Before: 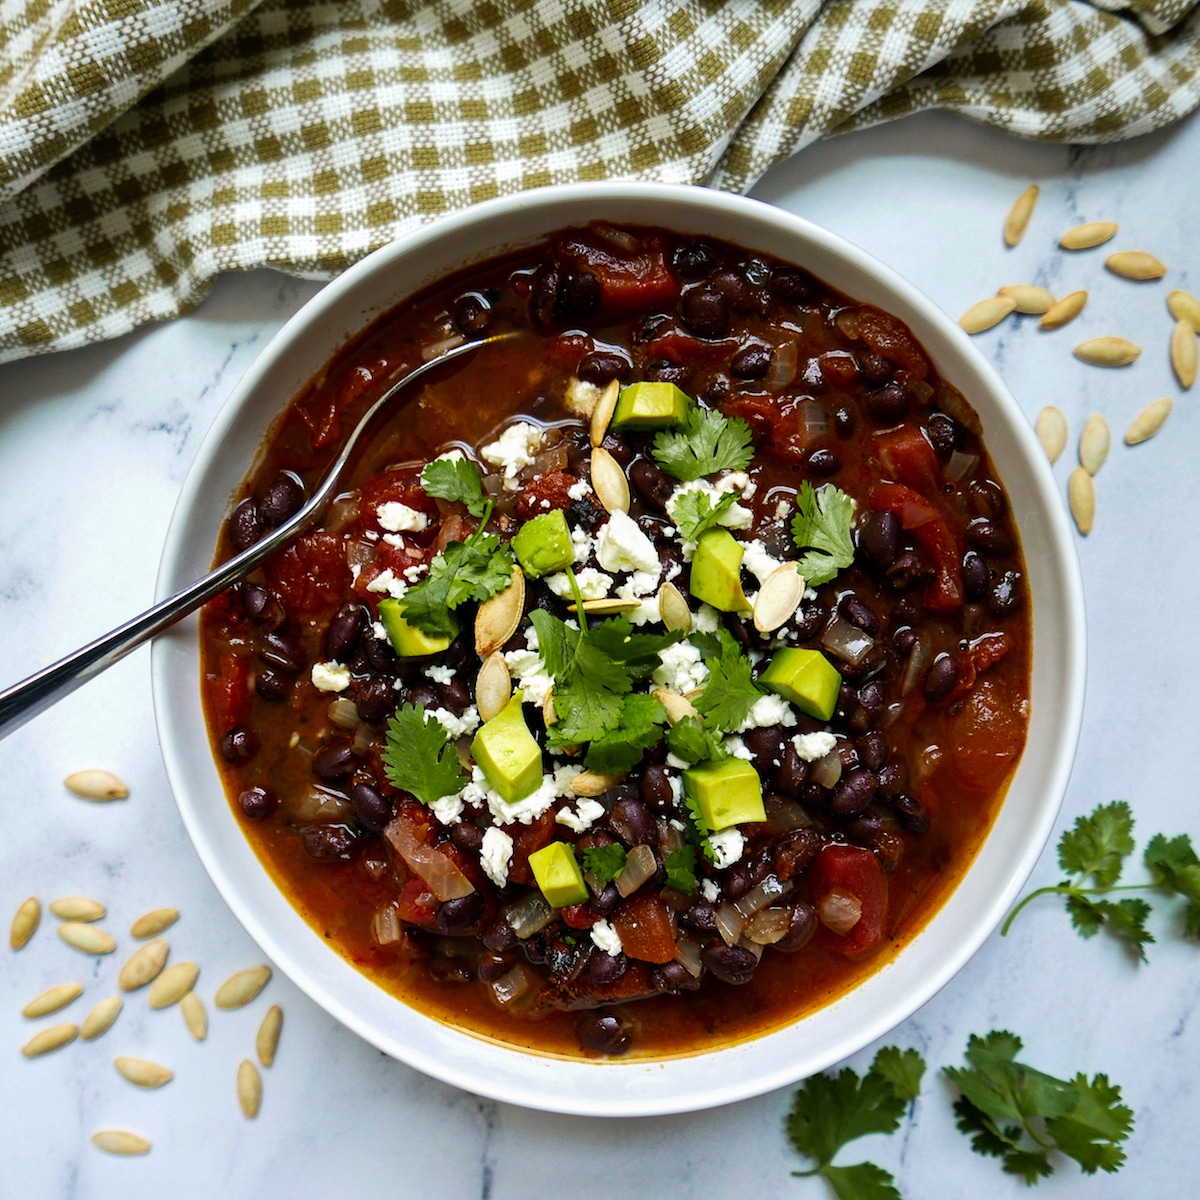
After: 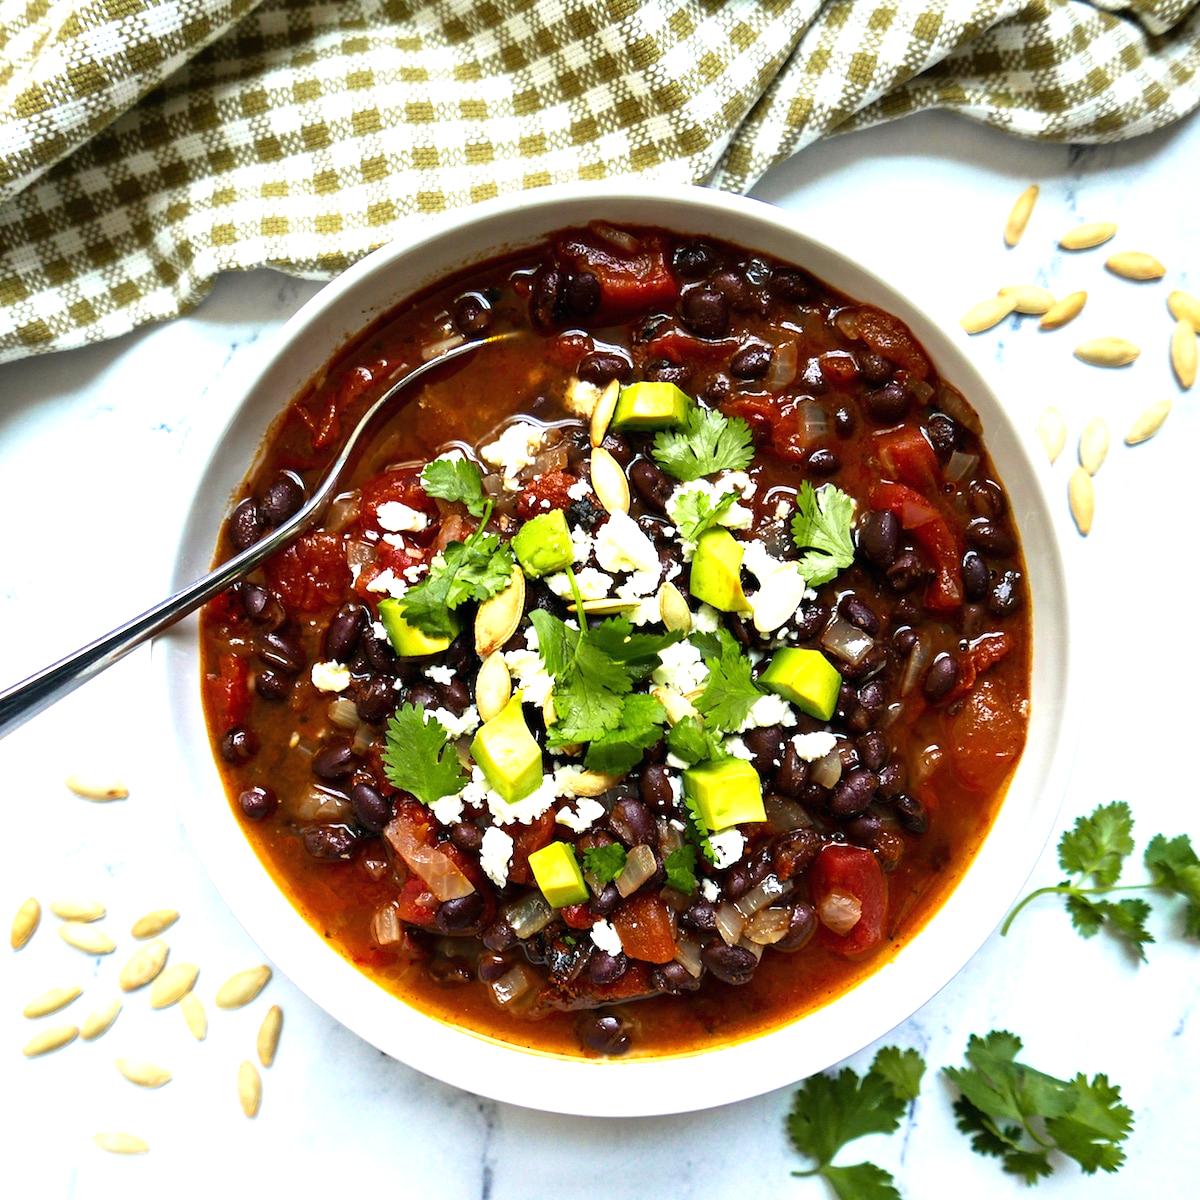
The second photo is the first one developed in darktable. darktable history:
exposure: black level correction 0, exposure 1.001 EV, compensate exposure bias true, compensate highlight preservation false
